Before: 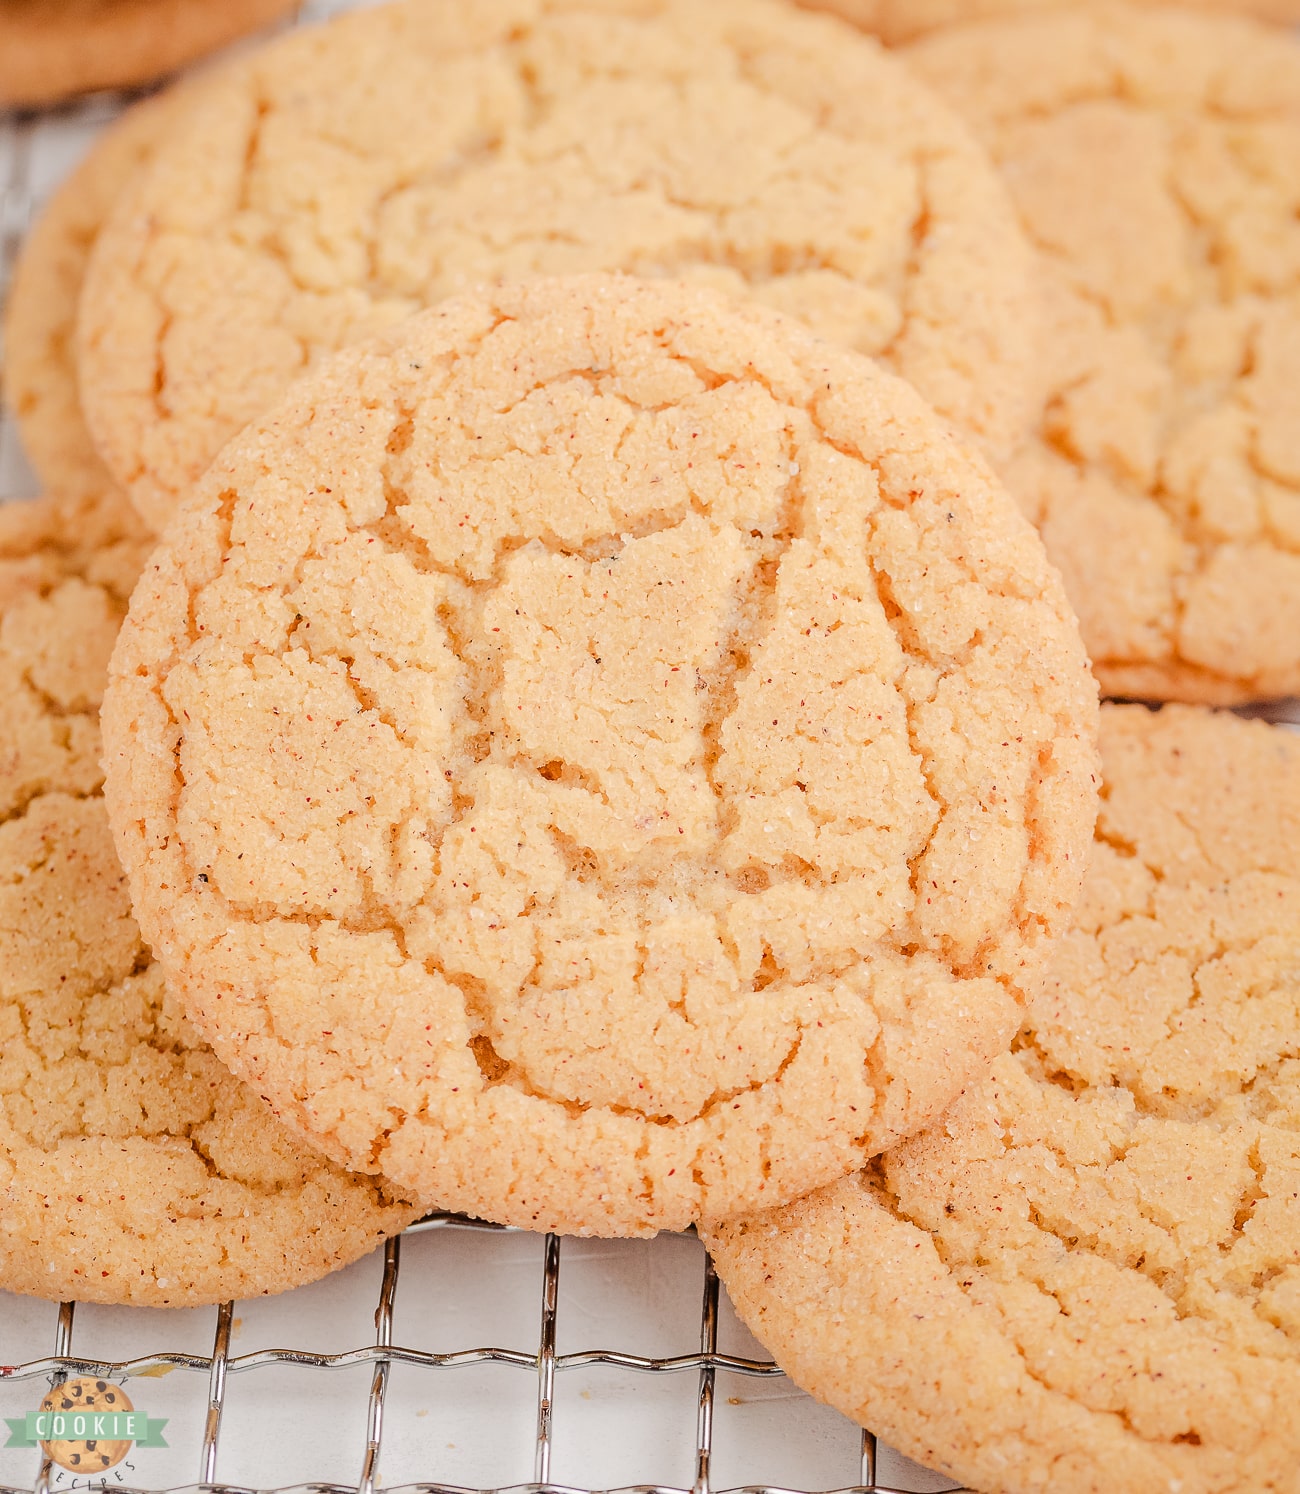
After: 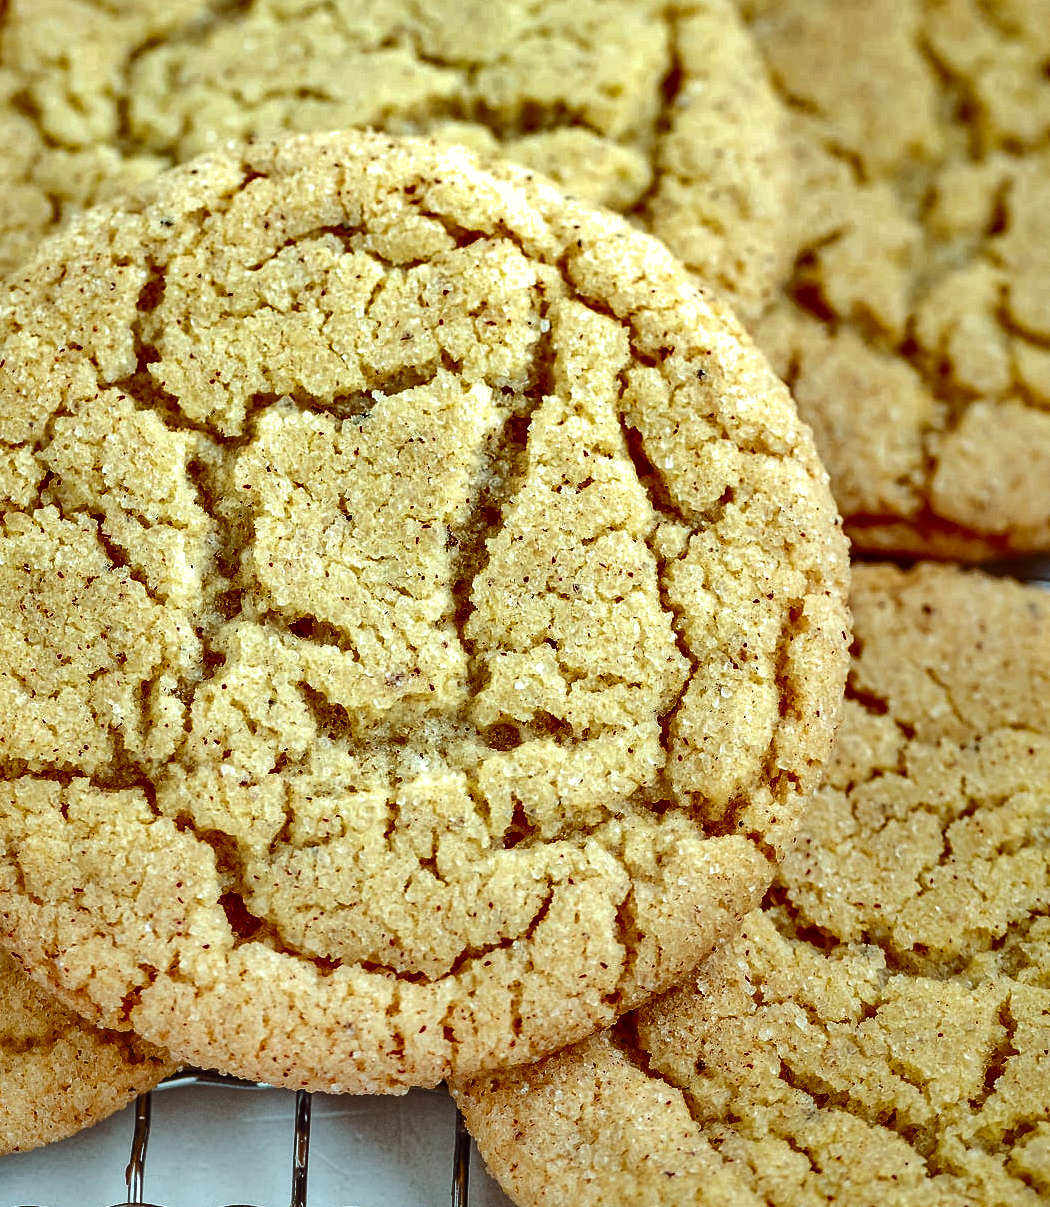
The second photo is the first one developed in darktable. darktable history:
crop: left 19.159%, top 9.58%, bottom 9.58%
local contrast: highlights 100%, shadows 100%, detail 120%, midtone range 0.2
color balance rgb: shadows lift › luminance -7.7%, shadows lift › chroma 2.13%, shadows lift › hue 200.79°, power › luminance -7.77%, power › chroma 2.27%, power › hue 220.69°, highlights gain › luminance 15.15%, highlights gain › chroma 4%, highlights gain › hue 209.35°, global offset › luminance -0.21%, global offset › chroma 0.27%, perceptual saturation grading › global saturation 24.42%, perceptual saturation grading › highlights -24.42%, perceptual saturation grading › mid-tones 24.42%, perceptual saturation grading › shadows 40%, perceptual brilliance grading › global brilliance -5%, perceptual brilliance grading › highlights 24.42%, perceptual brilliance grading › mid-tones 7%, perceptual brilliance grading › shadows -5%
rgb levels: preserve colors sum RGB, levels [[0.038, 0.433, 0.934], [0, 0.5, 1], [0, 0.5, 1]]
shadows and highlights: shadows 24.5, highlights -78.15, soften with gaussian
exposure: black level correction -0.025, exposure -0.117 EV, compensate highlight preservation false
